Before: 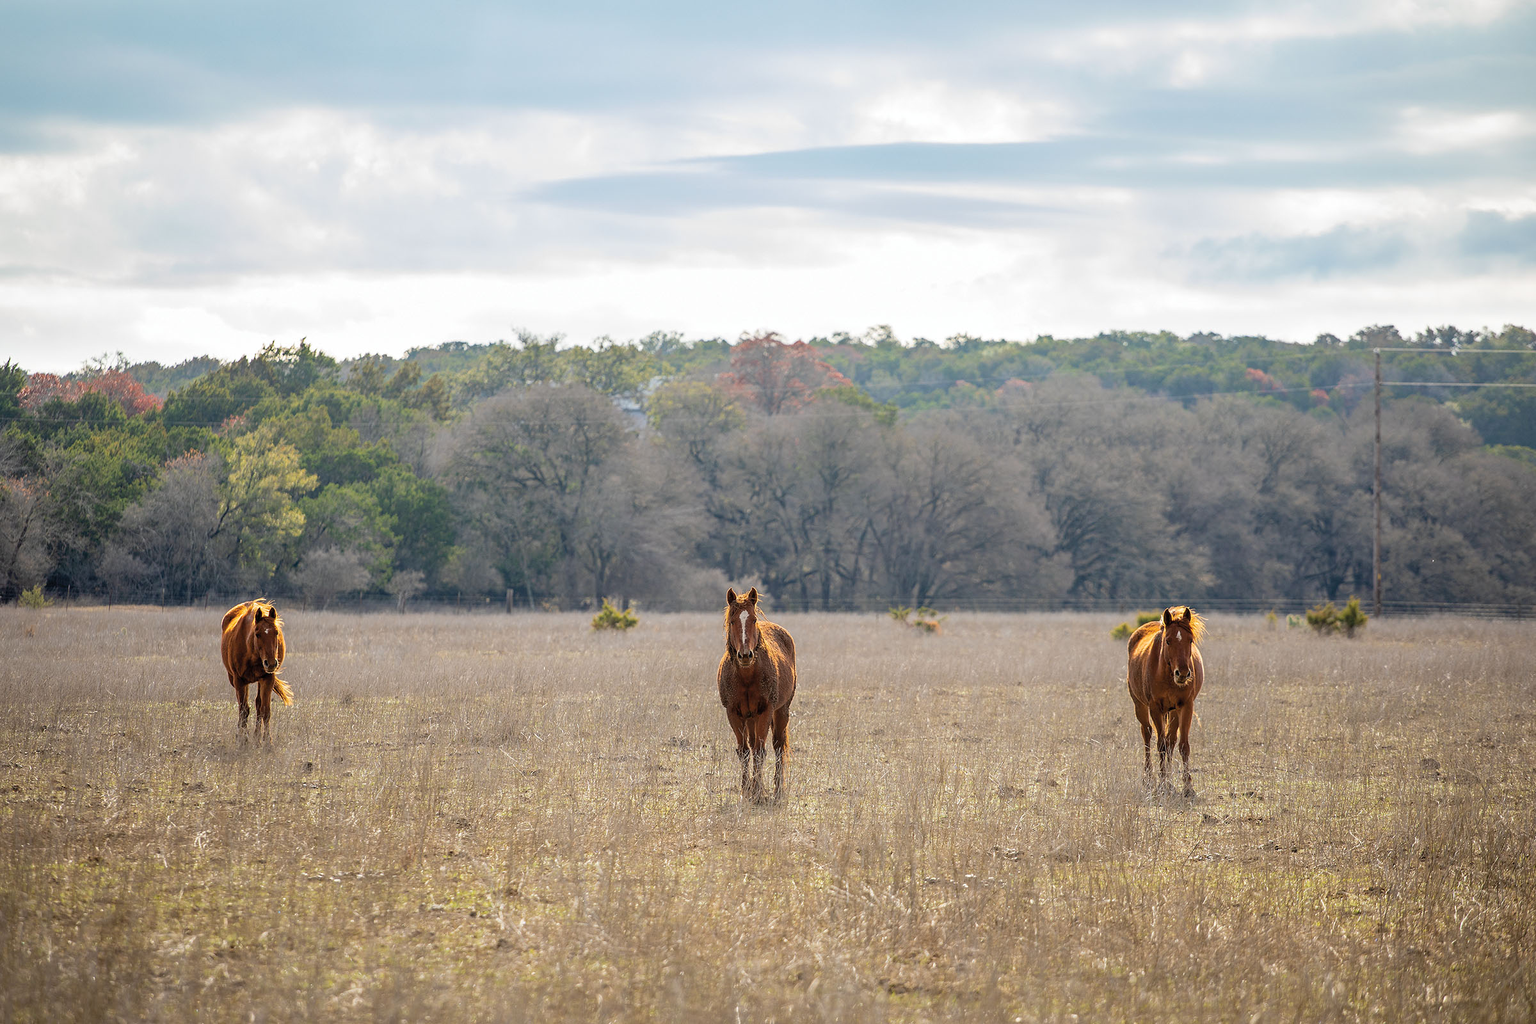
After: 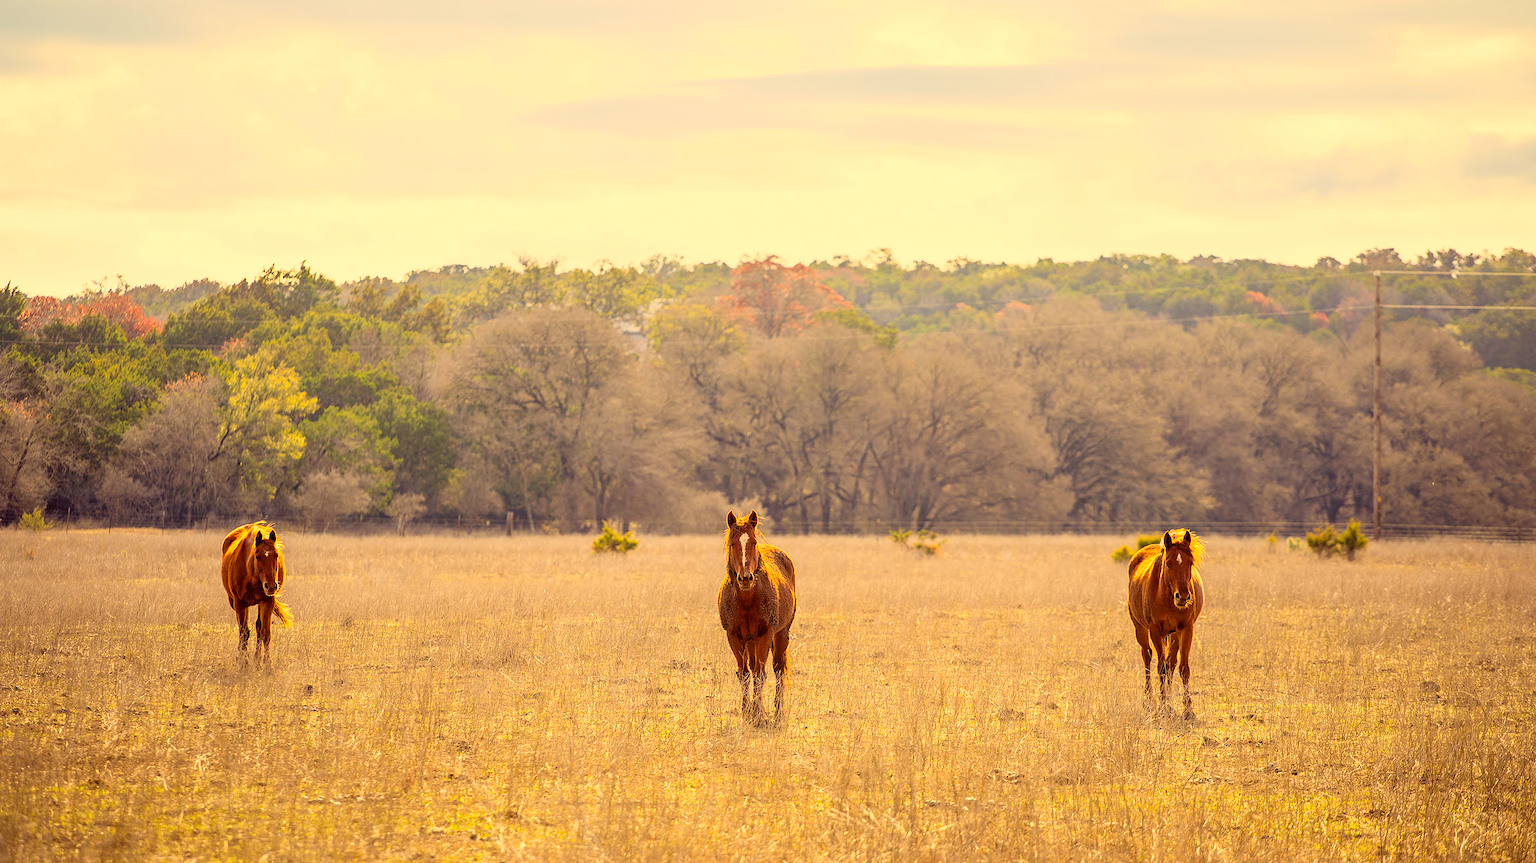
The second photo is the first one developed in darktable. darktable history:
color correction: highlights a* 9.91, highlights b* 38.86, shadows a* 14.63, shadows b* 3.64
crop: top 7.582%, bottom 8.092%
contrast brightness saturation: contrast 0.195, brightness 0.169, saturation 0.225
